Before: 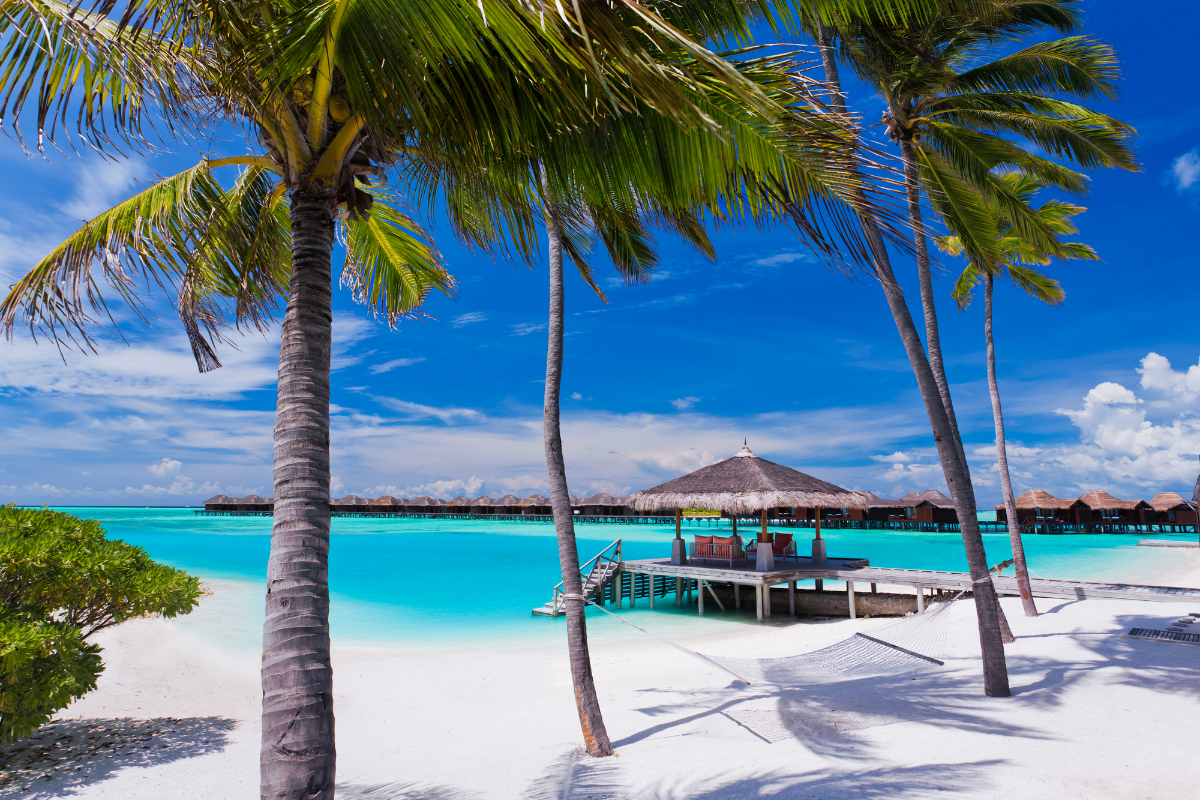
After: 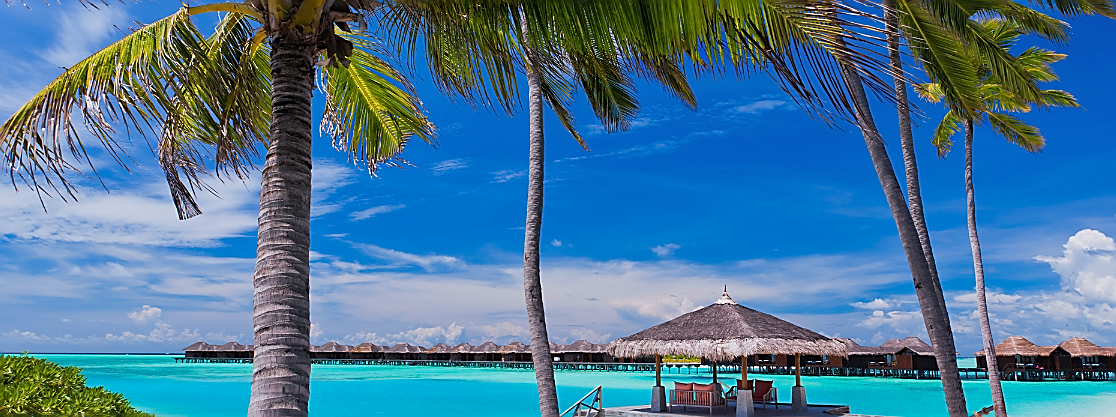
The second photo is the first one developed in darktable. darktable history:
shadows and highlights: shadows 25, highlights -25
crop: left 1.744%, top 19.225%, right 5.069%, bottom 28.357%
sharpen: radius 1.4, amount 1.25, threshold 0.7
